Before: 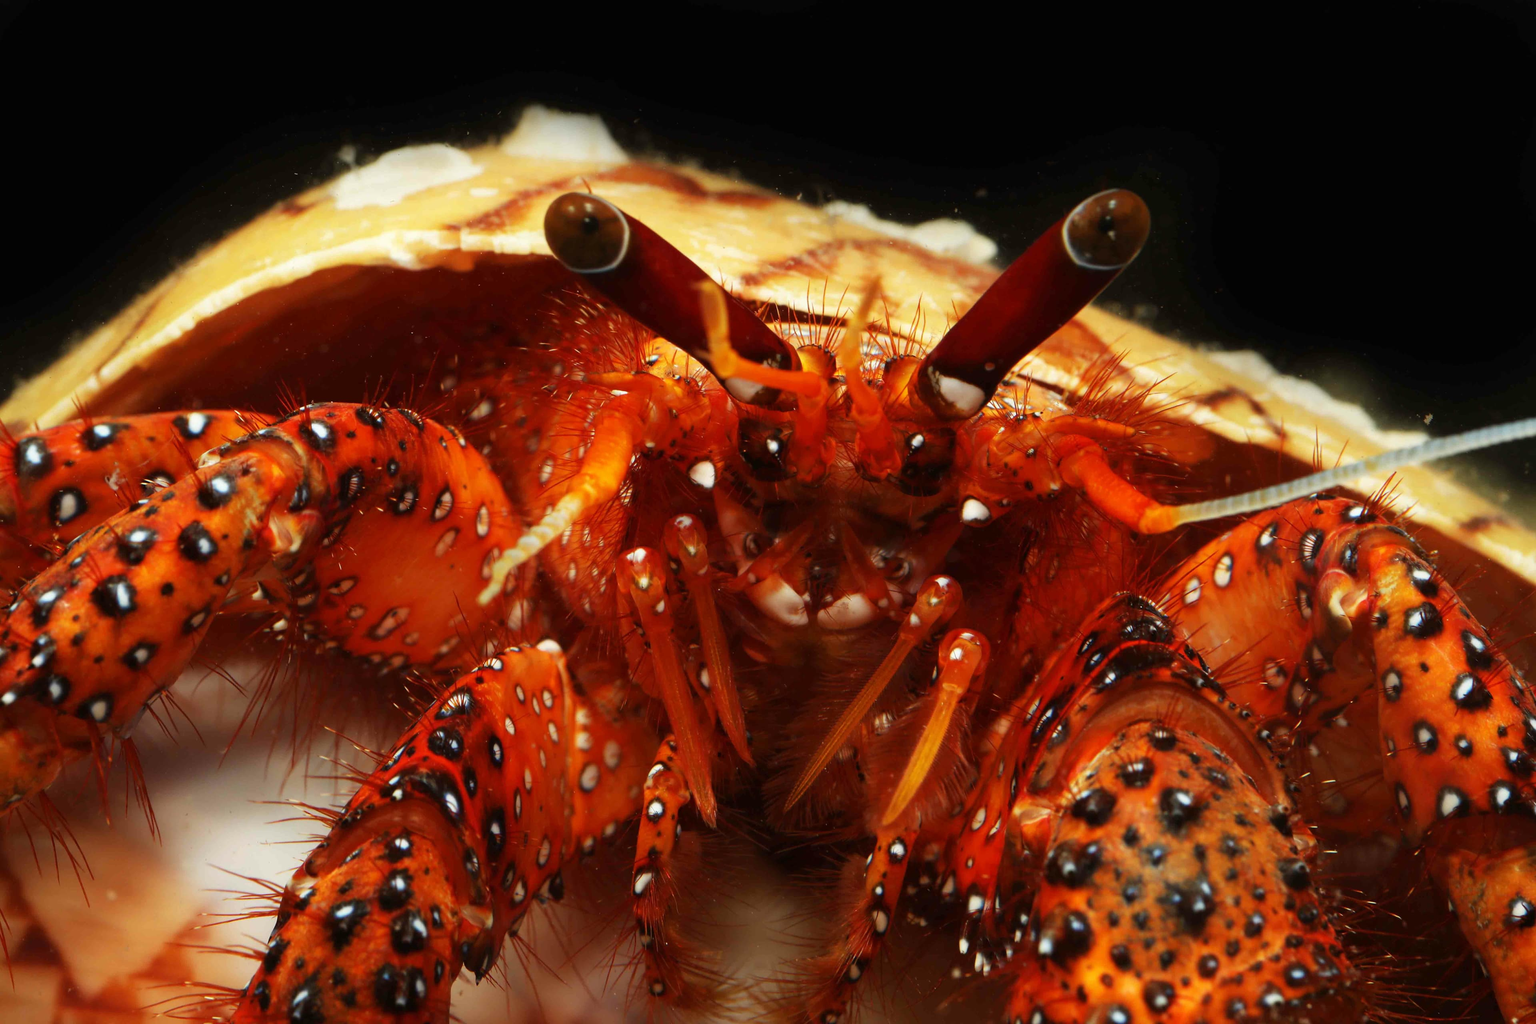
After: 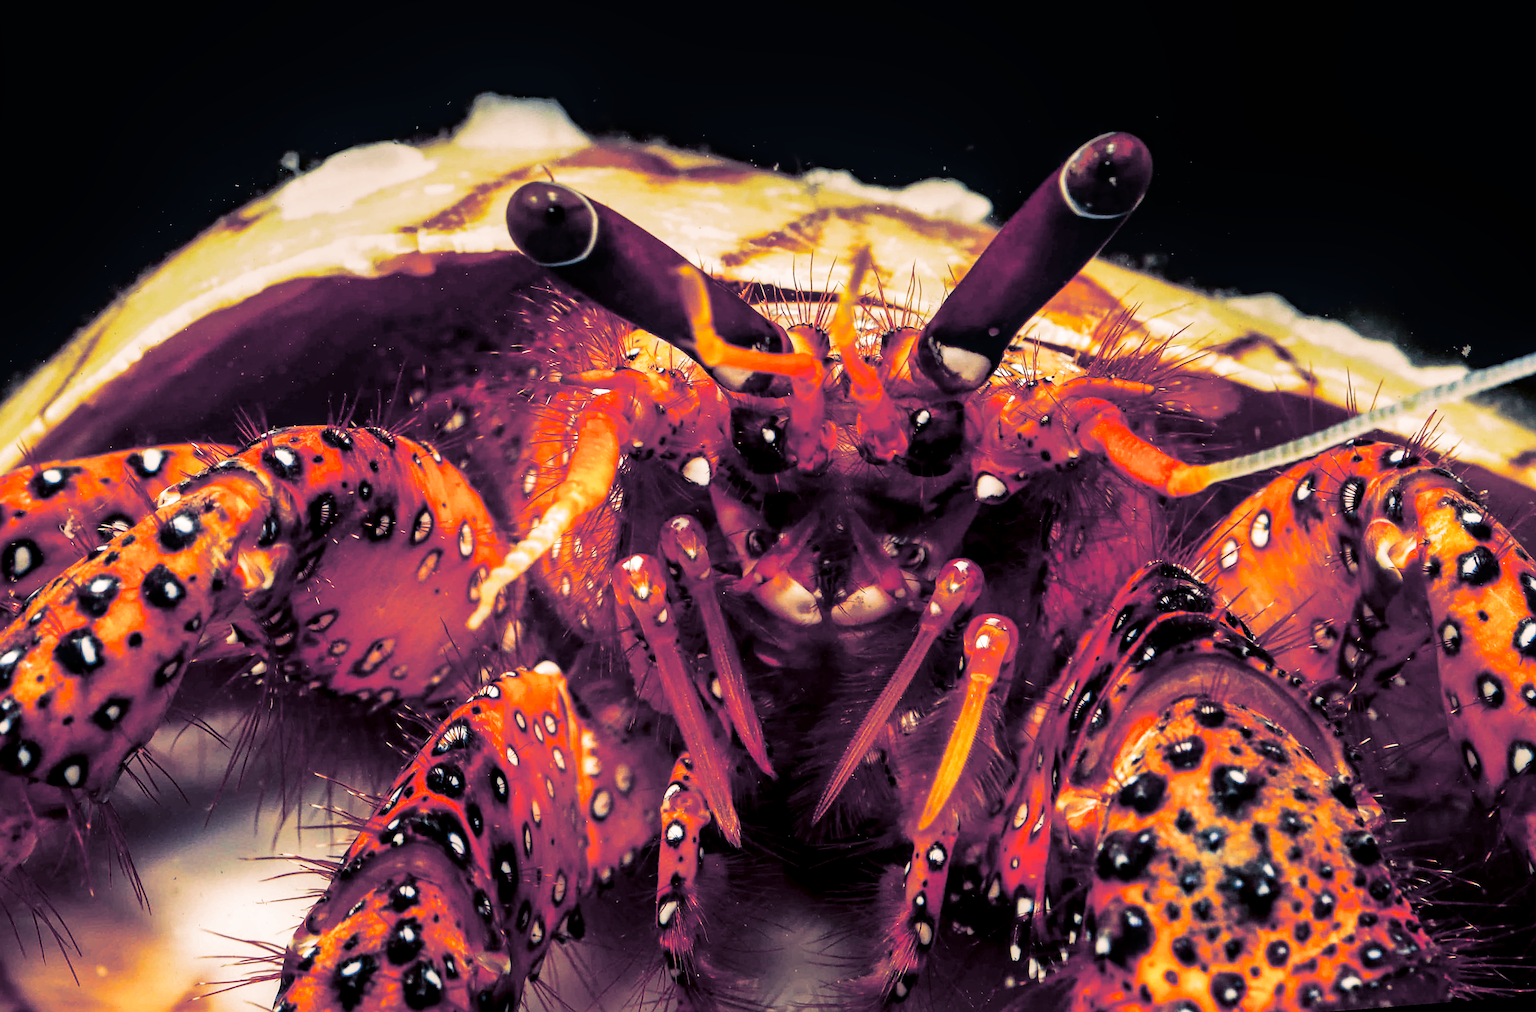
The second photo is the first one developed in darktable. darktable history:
shadows and highlights: on, module defaults
local contrast: detail 130%
haze removal: compatibility mode true, adaptive false
filmic rgb: middle gray luminance 12.74%, black relative exposure -10.13 EV, white relative exposure 3.47 EV, threshold 6 EV, target black luminance 0%, hardness 5.74, latitude 44.69%, contrast 1.221, highlights saturation mix 5%, shadows ↔ highlights balance 26.78%, add noise in highlights 0, preserve chrominance no, color science v3 (2019), use custom middle-gray values true, iterations of high-quality reconstruction 0, contrast in highlights soft, enable highlight reconstruction true
contrast brightness saturation: contrast 0.28
rotate and perspective: rotation -4.57°, crop left 0.054, crop right 0.944, crop top 0.087, crop bottom 0.914
sharpen: on, module defaults
split-toning: shadows › hue 226.8°, shadows › saturation 0.56, highlights › hue 28.8°, balance -40, compress 0%
